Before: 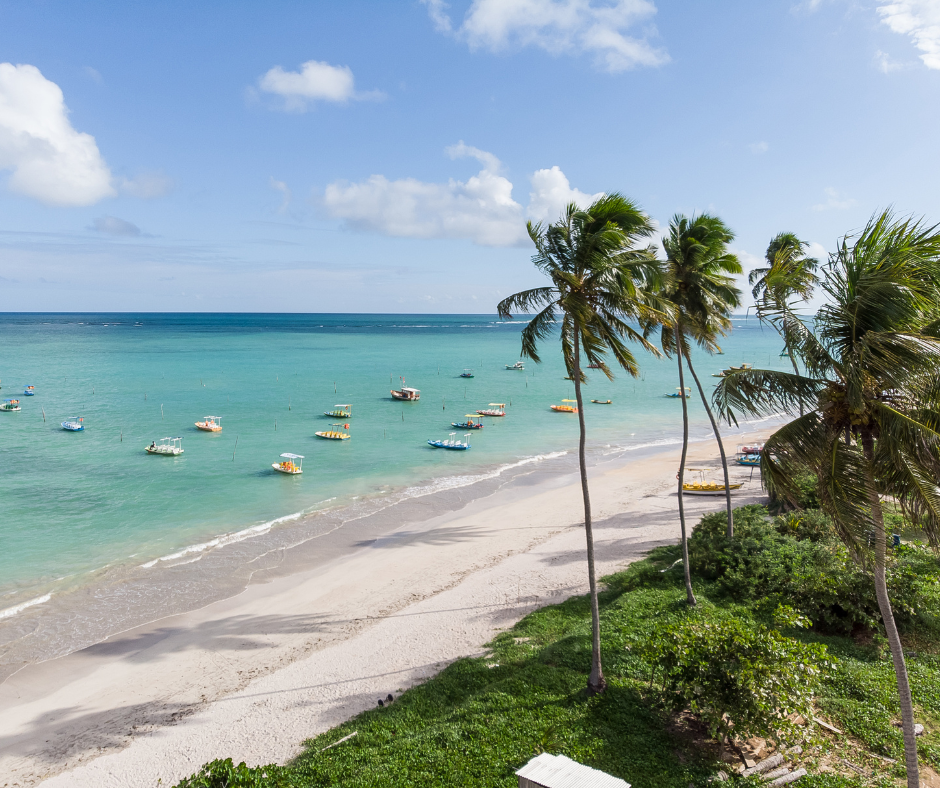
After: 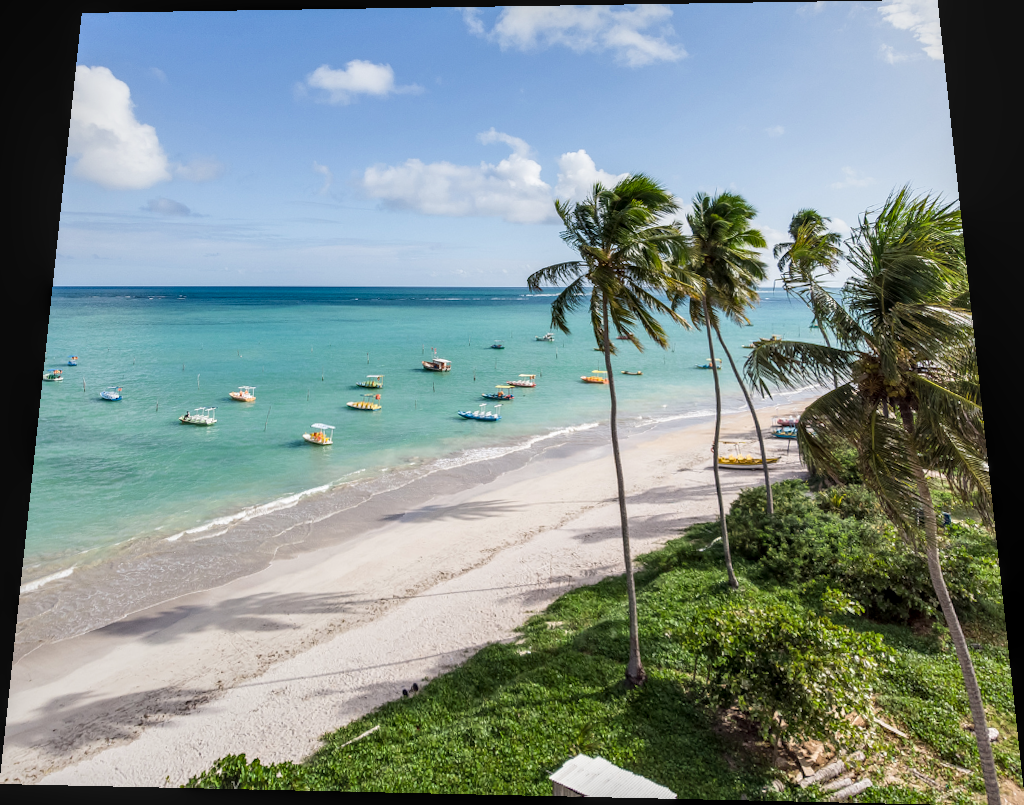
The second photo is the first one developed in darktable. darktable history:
local contrast: on, module defaults
tone curve: curves: ch0 [(0, 0) (0.003, 0.003) (0.011, 0.012) (0.025, 0.026) (0.044, 0.046) (0.069, 0.072) (0.1, 0.104) (0.136, 0.141) (0.177, 0.184) (0.224, 0.233) (0.277, 0.288) (0.335, 0.348) (0.399, 0.414) (0.468, 0.486) (0.543, 0.564) (0.623, 0.647) (0.709, 0.736) (0.801, 0.831) (0.898, 0.921) (1, 1)], preserve colors none
rotate and perspective: rotation 0.128°, lens shift (vertical) -0.181, lens shift (horizontal) -0.044, shear 0.001, automatic cropping off
